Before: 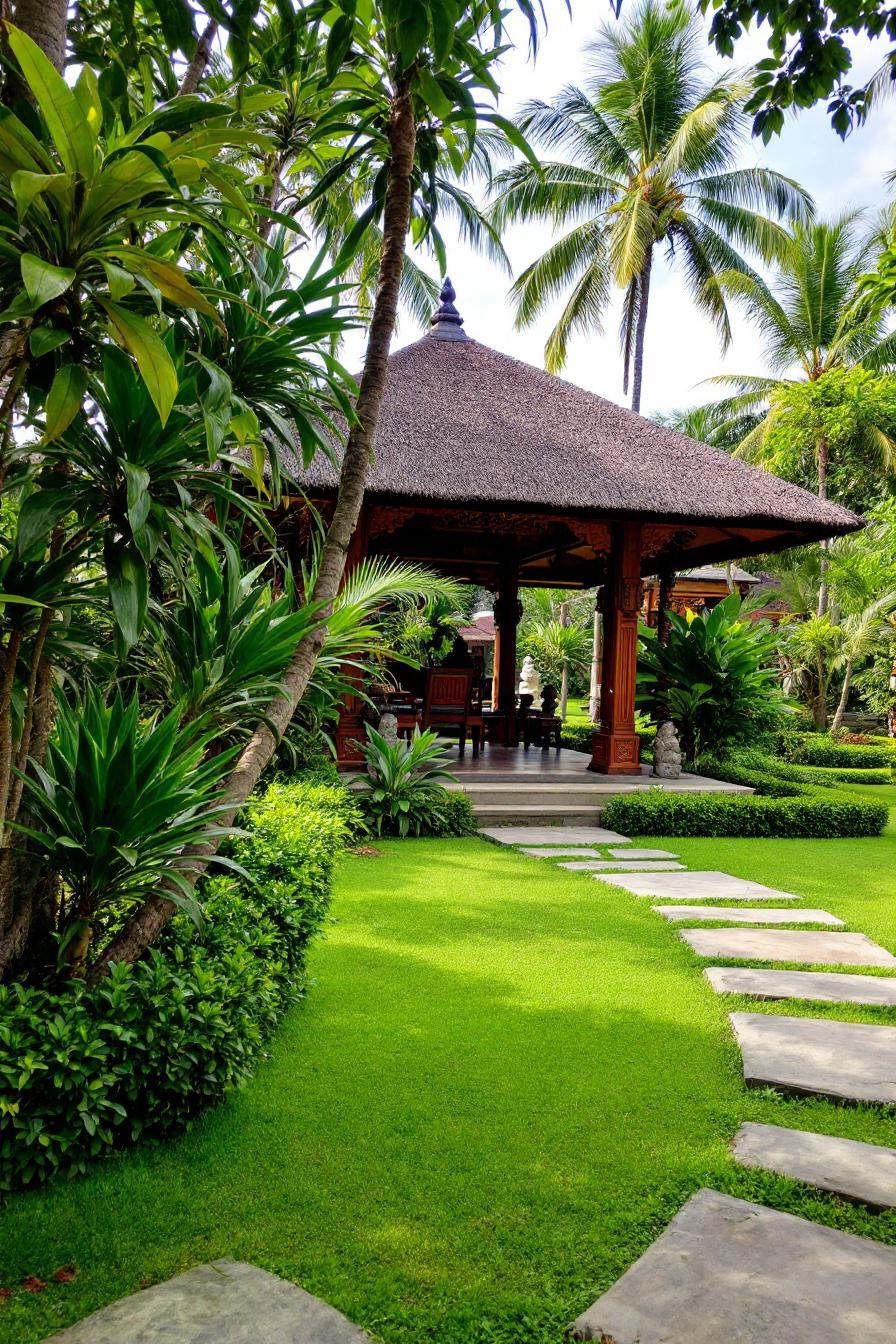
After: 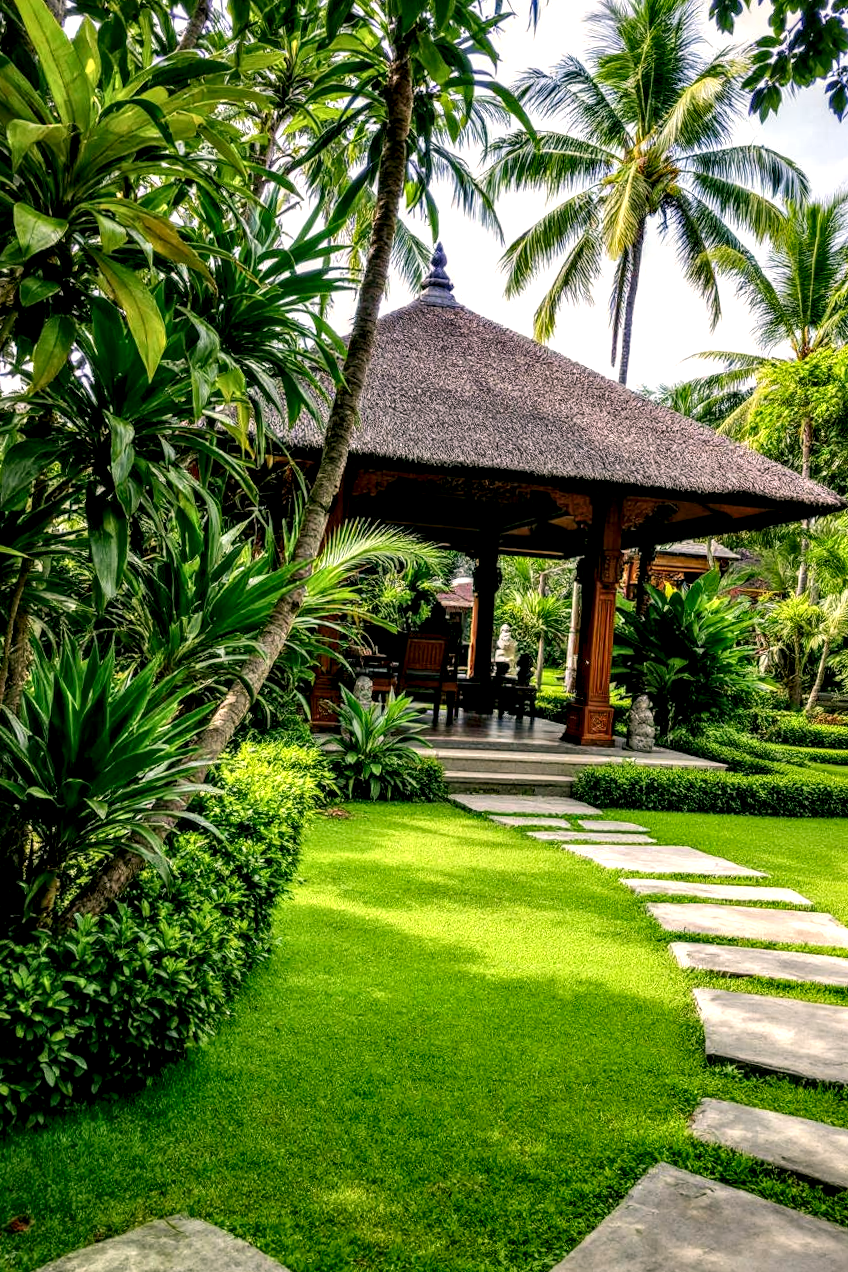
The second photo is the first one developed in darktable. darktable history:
color correction: highlights a* 3.96, highlights b* 4.94, shadows a* -8.3, shadows b* 4.75
crop and rotate: angle -2.17°
local contrast: highlights 4%, shadows 4%, detail 182%
contrast brightness saturation: contrast 0.077, saturation 0.021
tone equalizer: edges refinement/feathering 500, mask exposure compensation -1.57 EV, preserve details no
